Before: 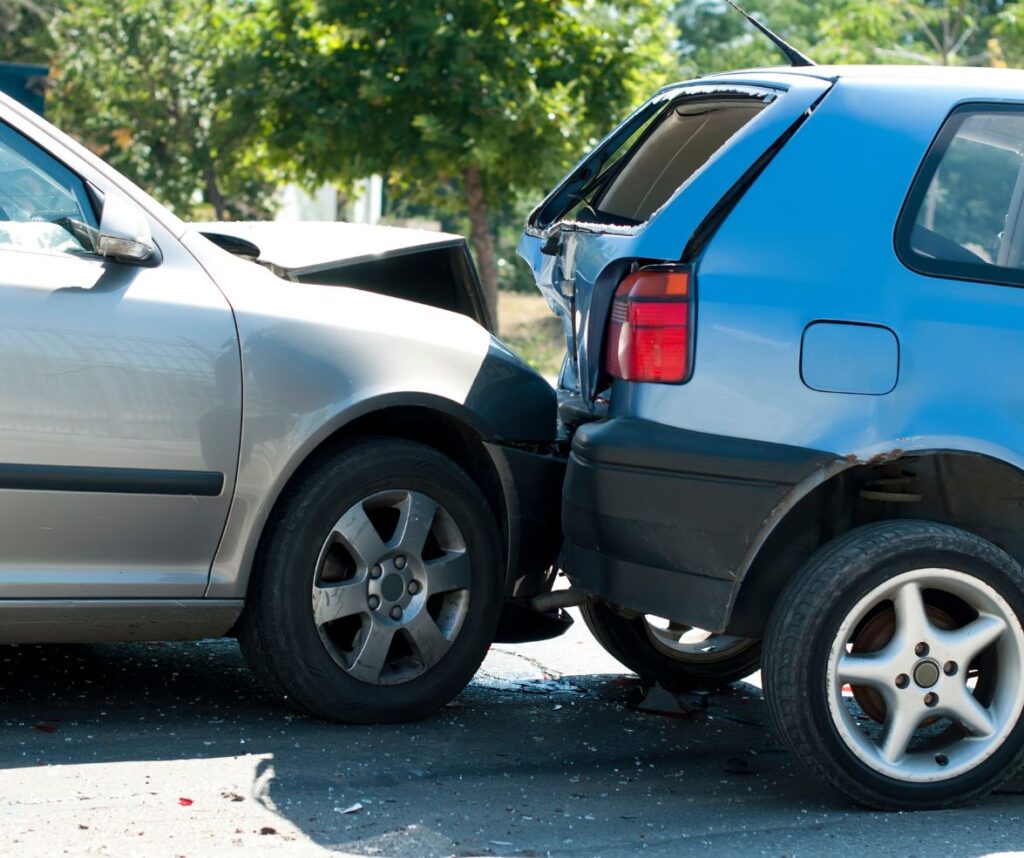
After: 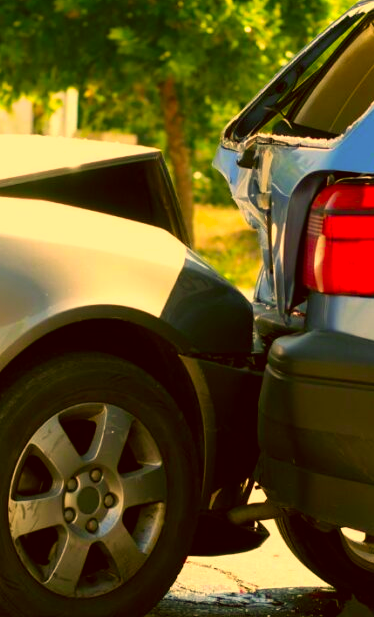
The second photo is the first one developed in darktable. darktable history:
color correction: highlights a* 10.79, highlights b* 30.35, shadows a* 2.72, shadows b* 17.94, saturation 1.75
crop and rotate: left 29.747%, top 10.196%, right 33.705%, bottom 17.847%
